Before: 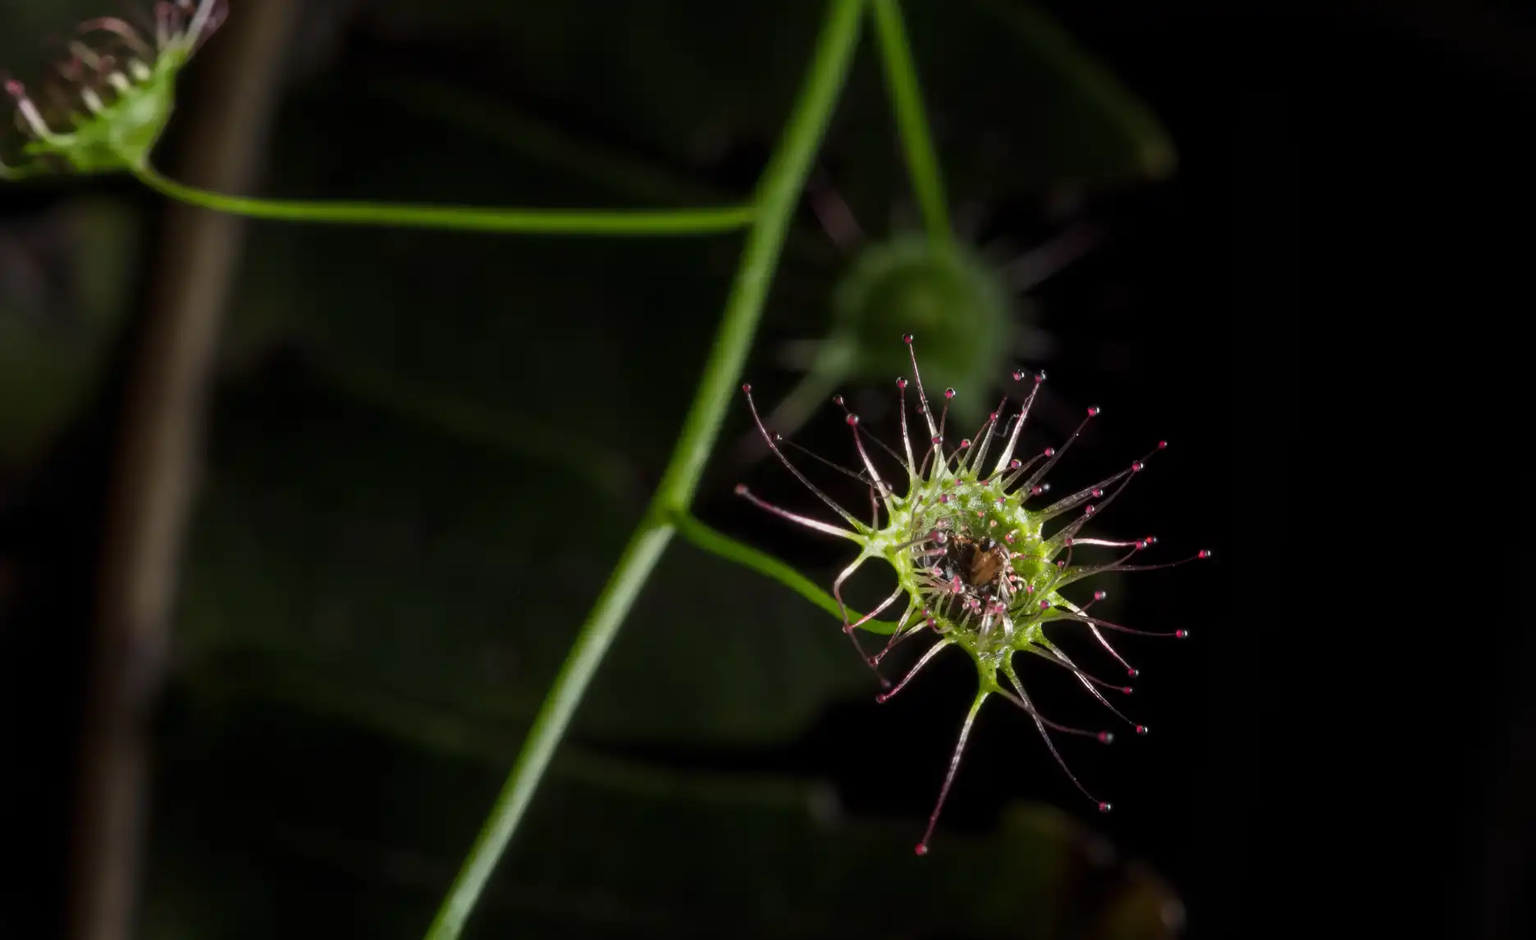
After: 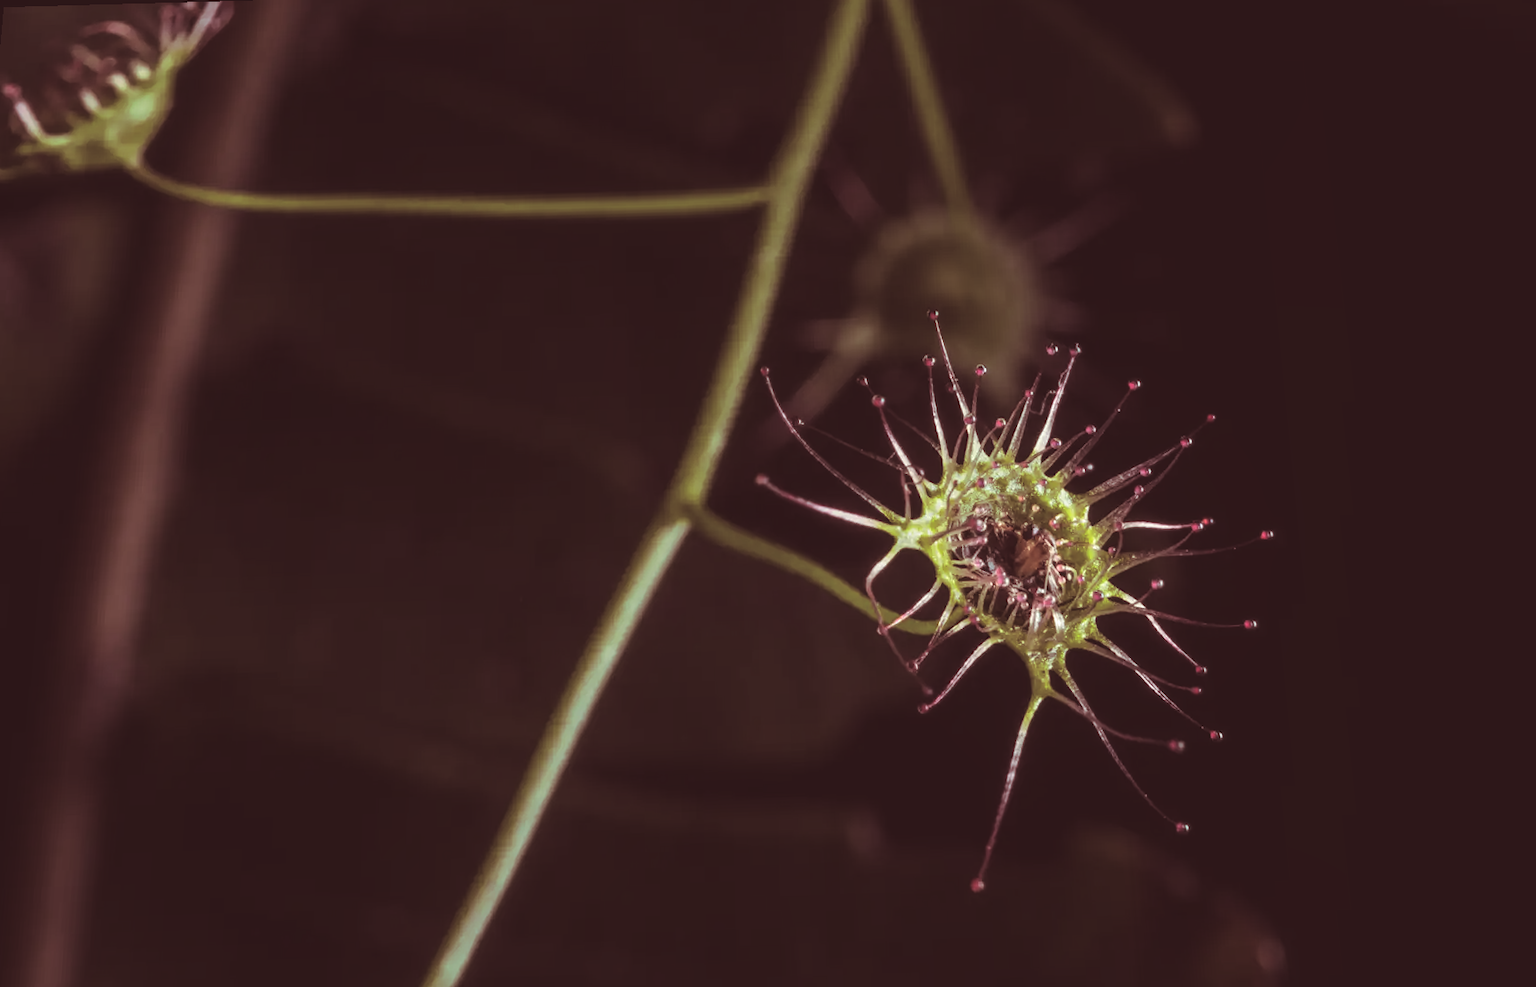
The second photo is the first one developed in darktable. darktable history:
split-toning: on, module defaults
rotate and perspective: rotation -1.68°, lens shift (vertical) -0.146, crop left 0.049, crop right 0.912, crop top 0.032, crop bottom 0.96
local contrast: on, module defaults
exposure: black level correction -0.015, compensate highlight preservation false
